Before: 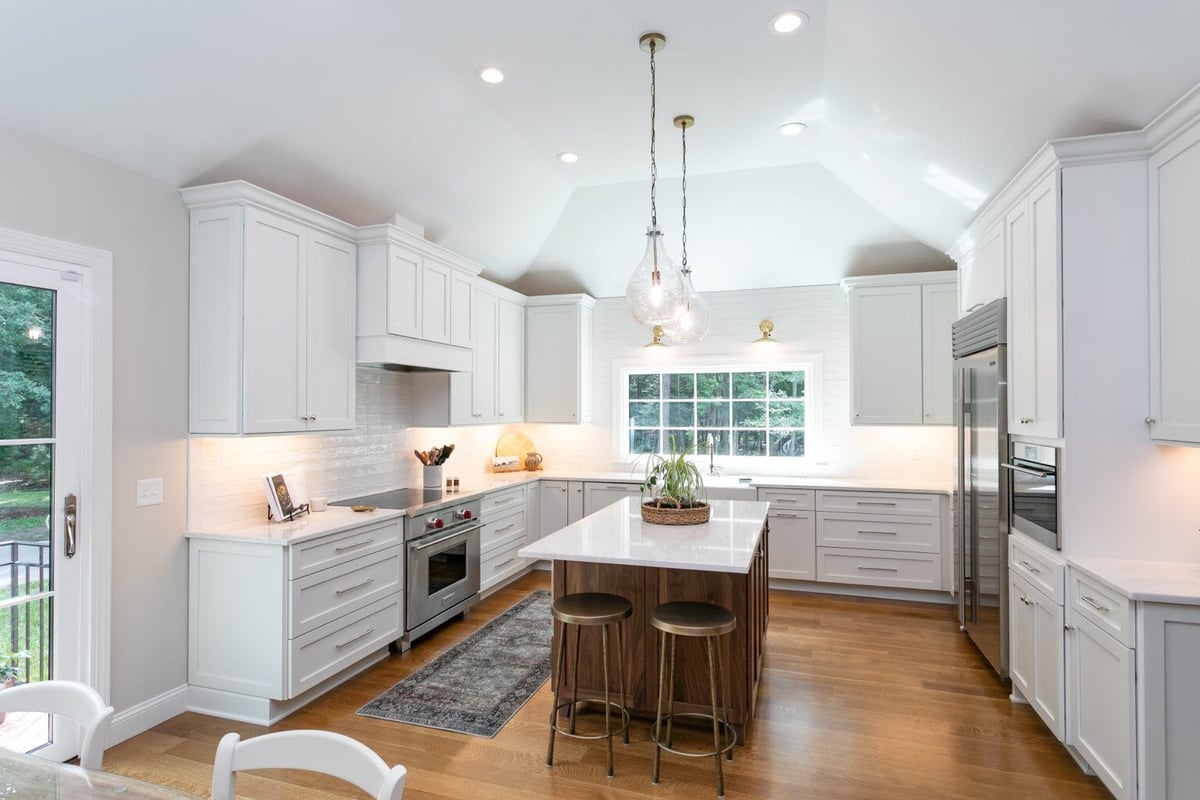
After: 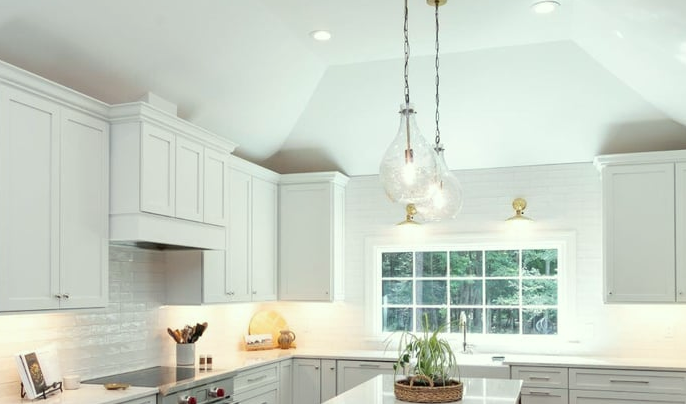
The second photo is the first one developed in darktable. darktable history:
crop: left 20.65%, top 15.28%, right 21.717%, bottom 34.165%
color correction: highlights a* -4.61, highlights b* 5.06, saturation 0.959
